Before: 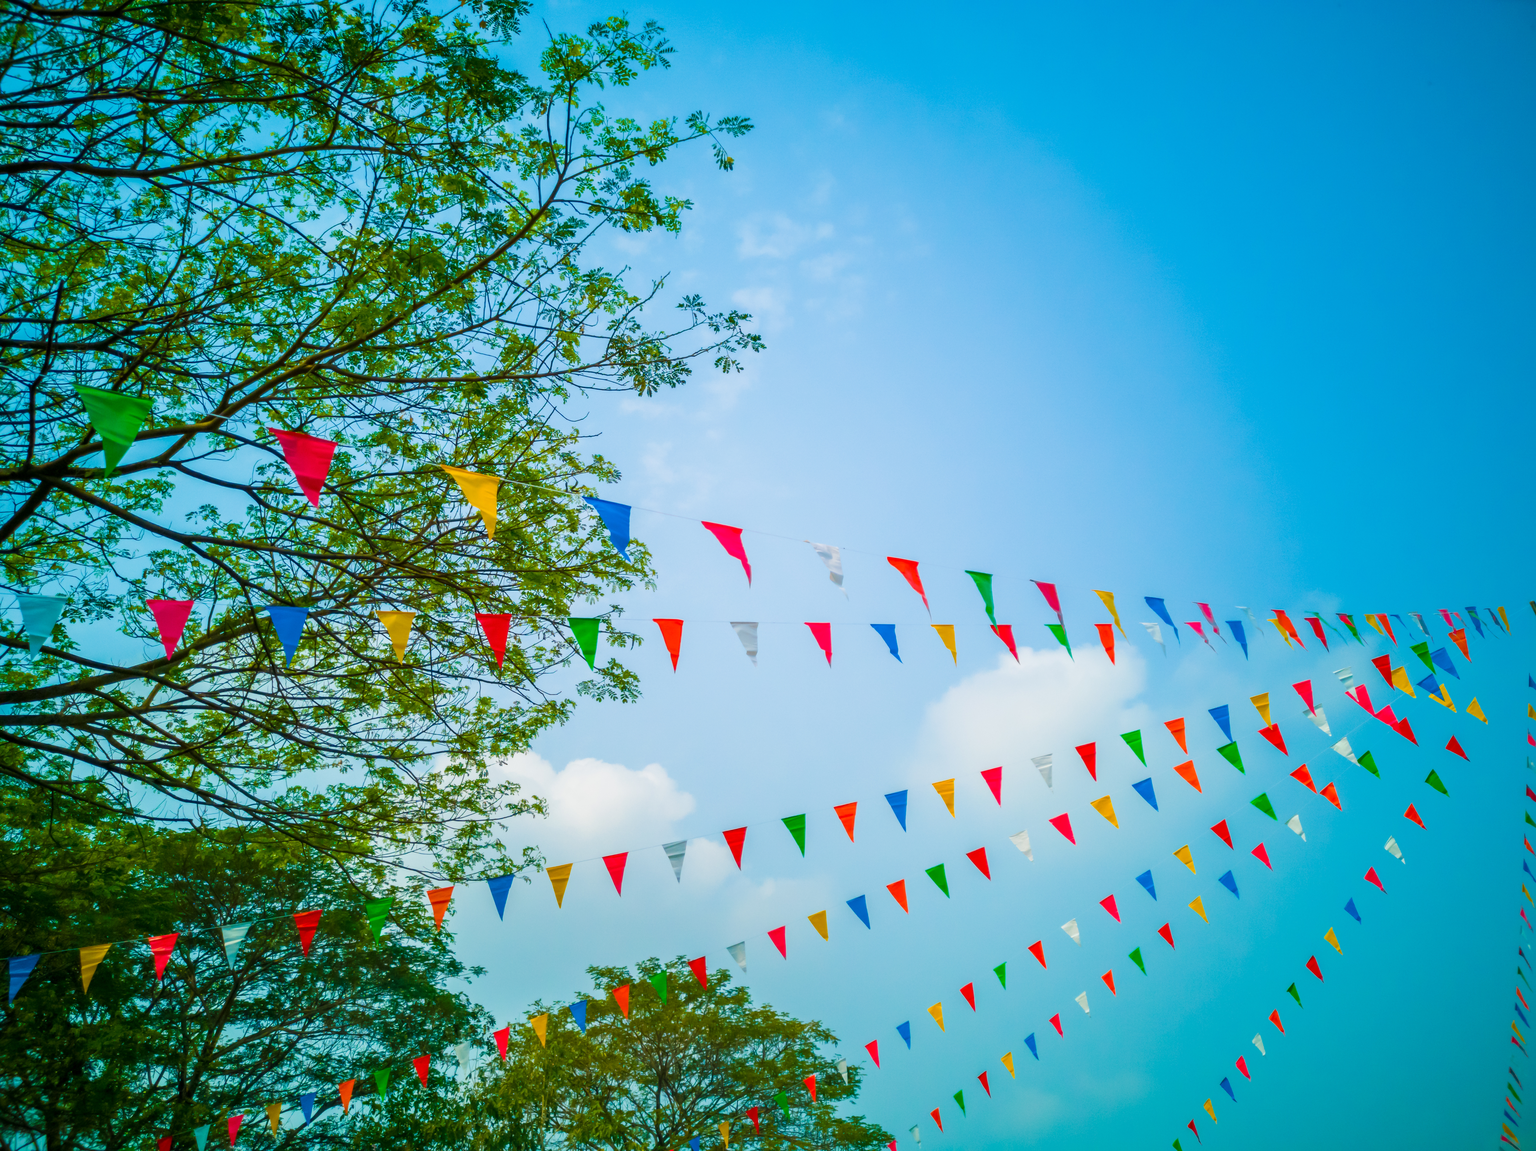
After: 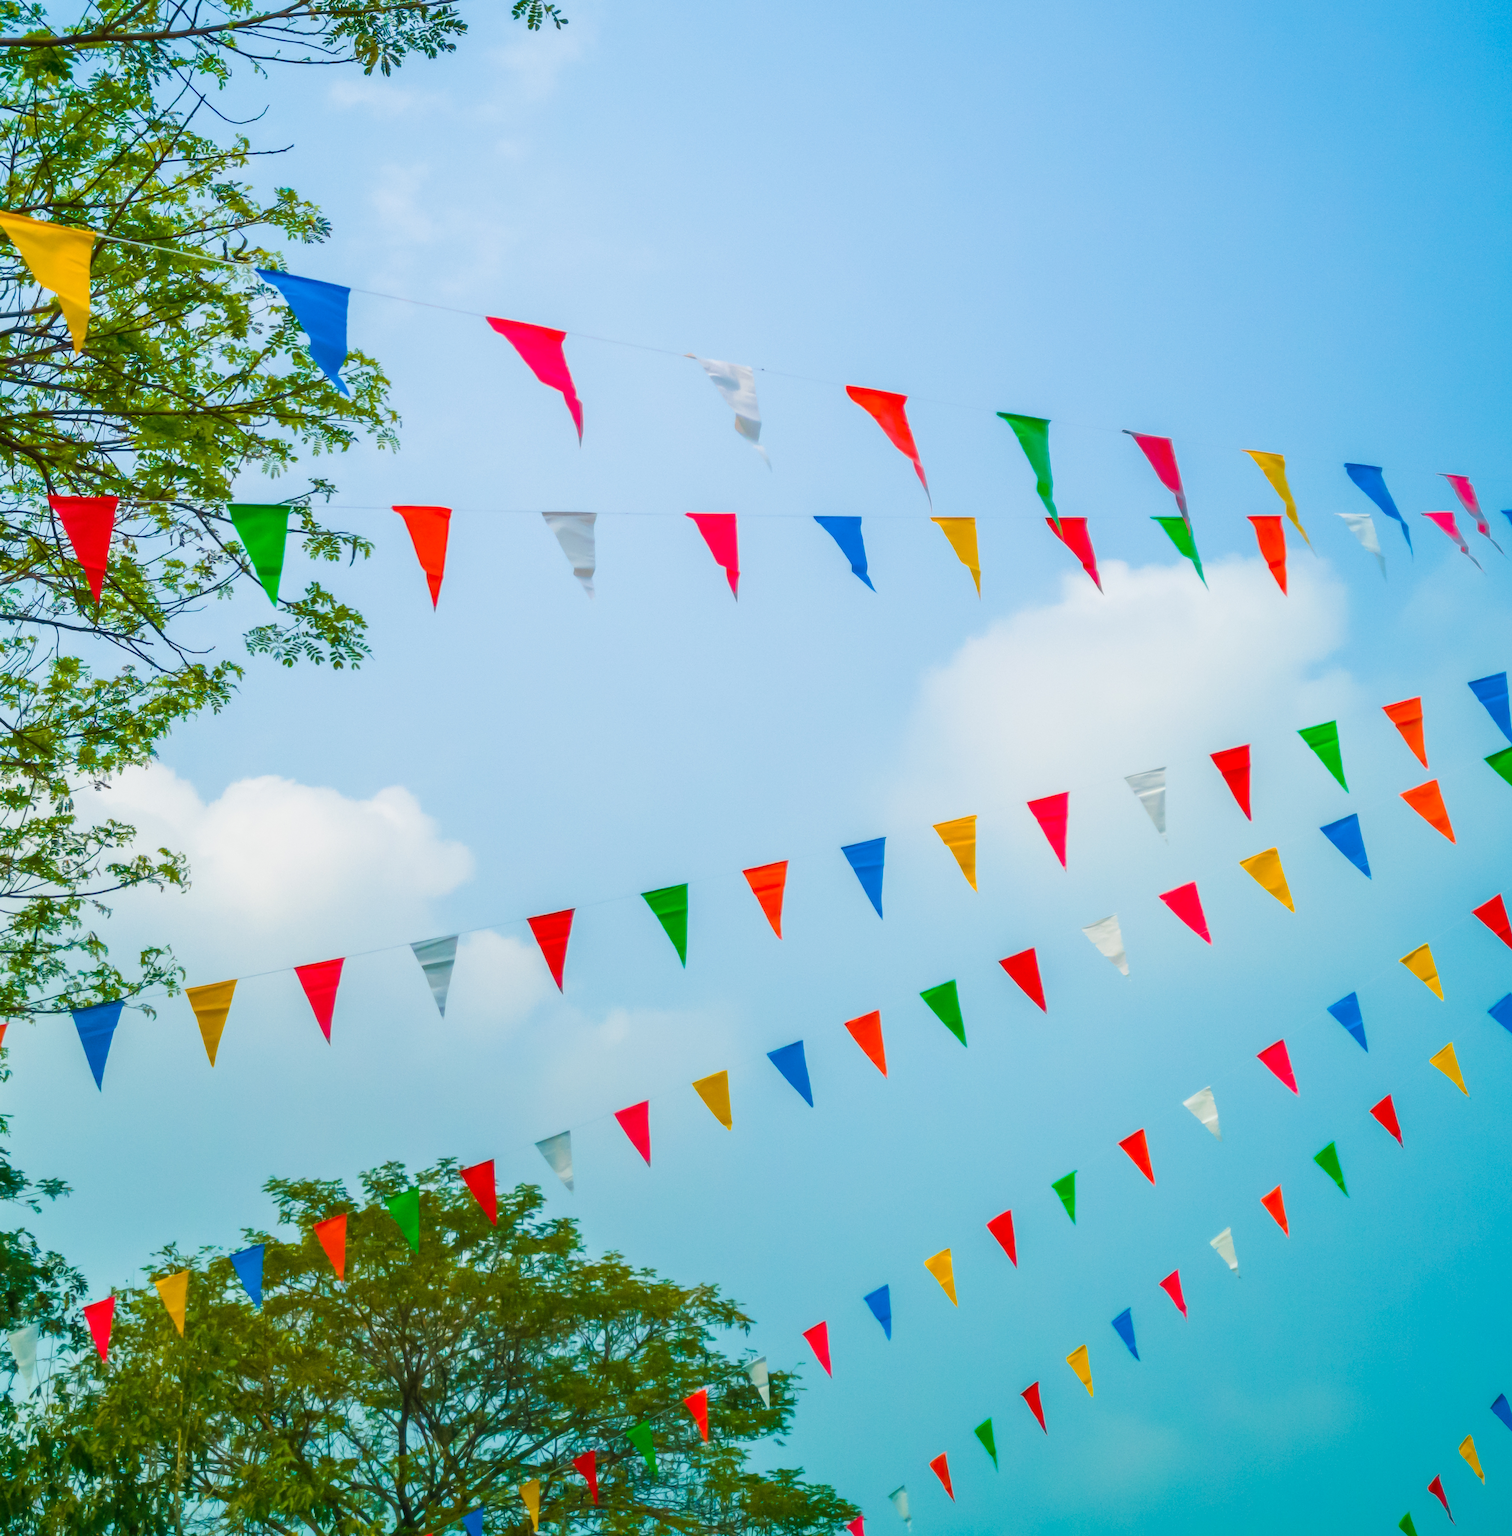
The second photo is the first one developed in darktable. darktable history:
crop and rotate: left 29.33%, top 31.092%, right 19.816%
